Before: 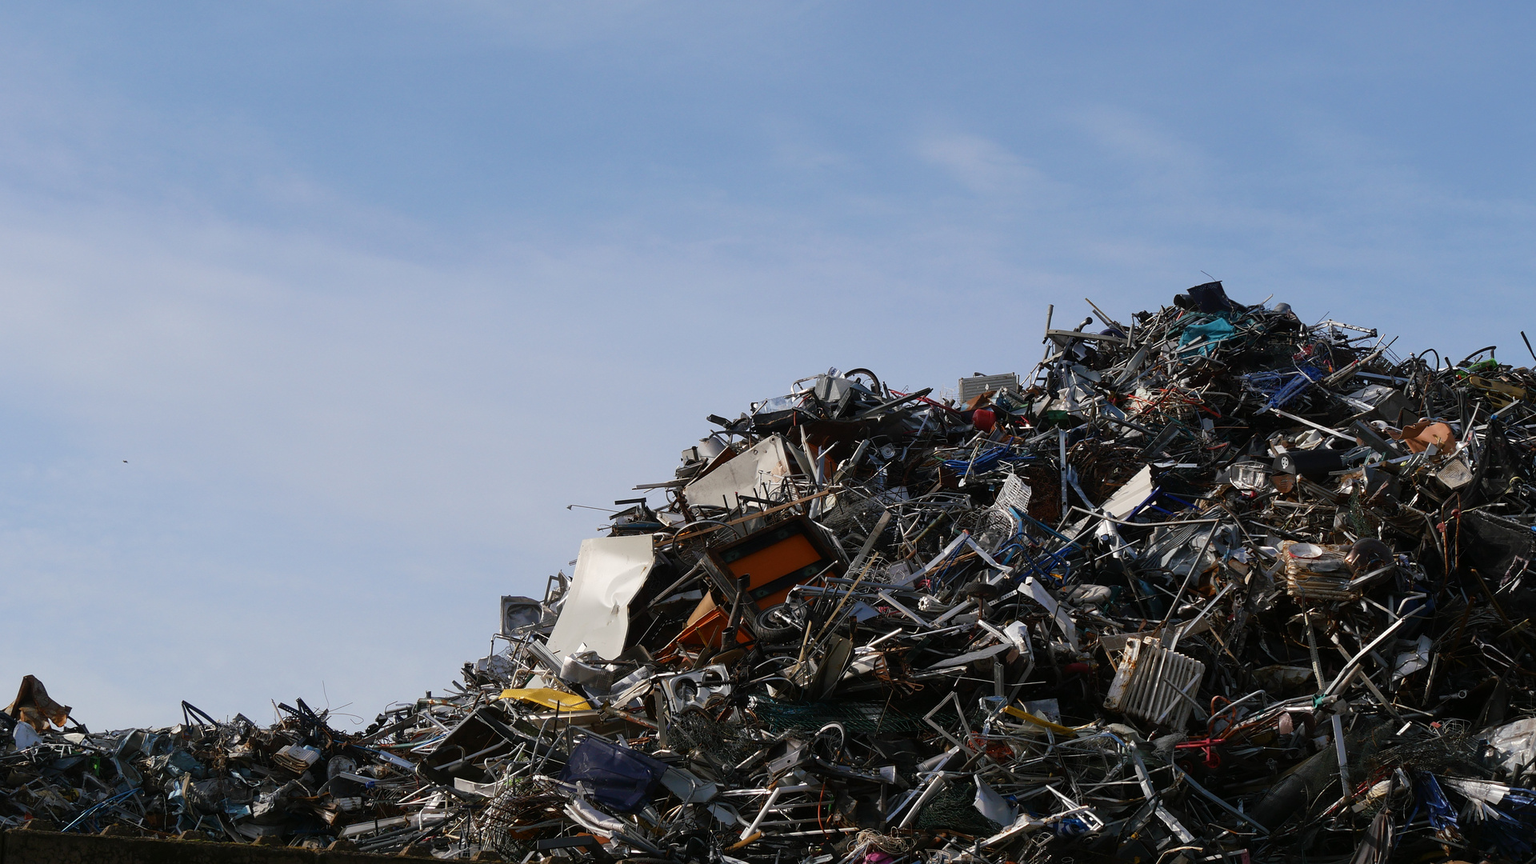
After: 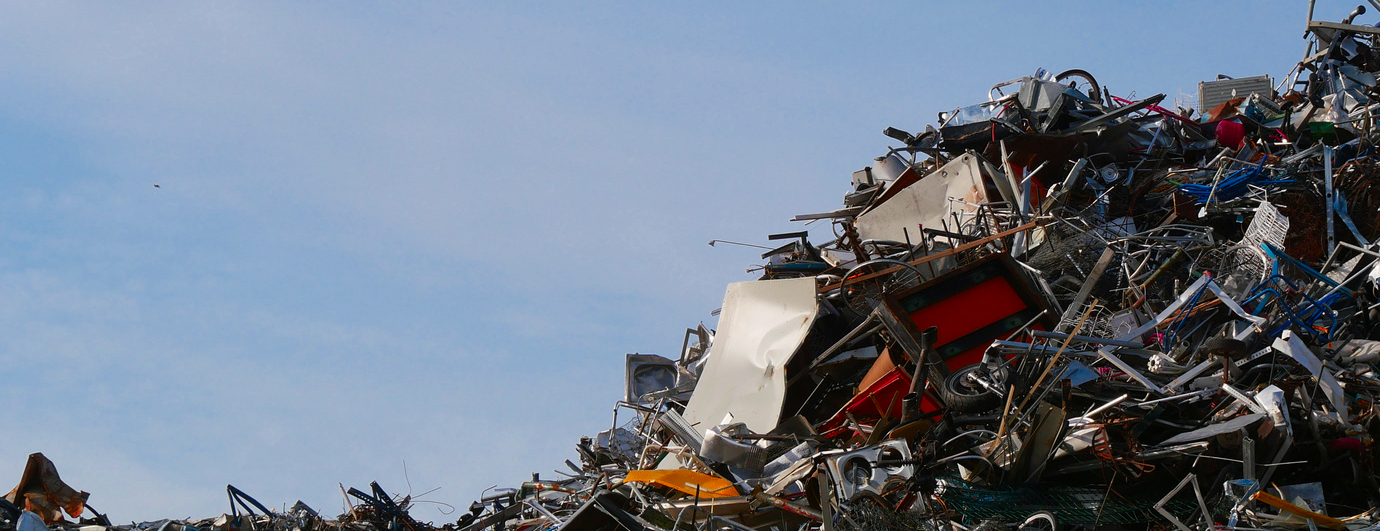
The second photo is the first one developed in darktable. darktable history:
color zones: curves: ch0 [(0.473, 0.374) (0.742, 0.784)]; ch1 [(0.354, 0.737) (0.742, 0.705)]; ch2 [(0.318, 0.421) (0.758, 0.532)]
crop: top 36.237%, right 28.097%, bottom 14.558%
